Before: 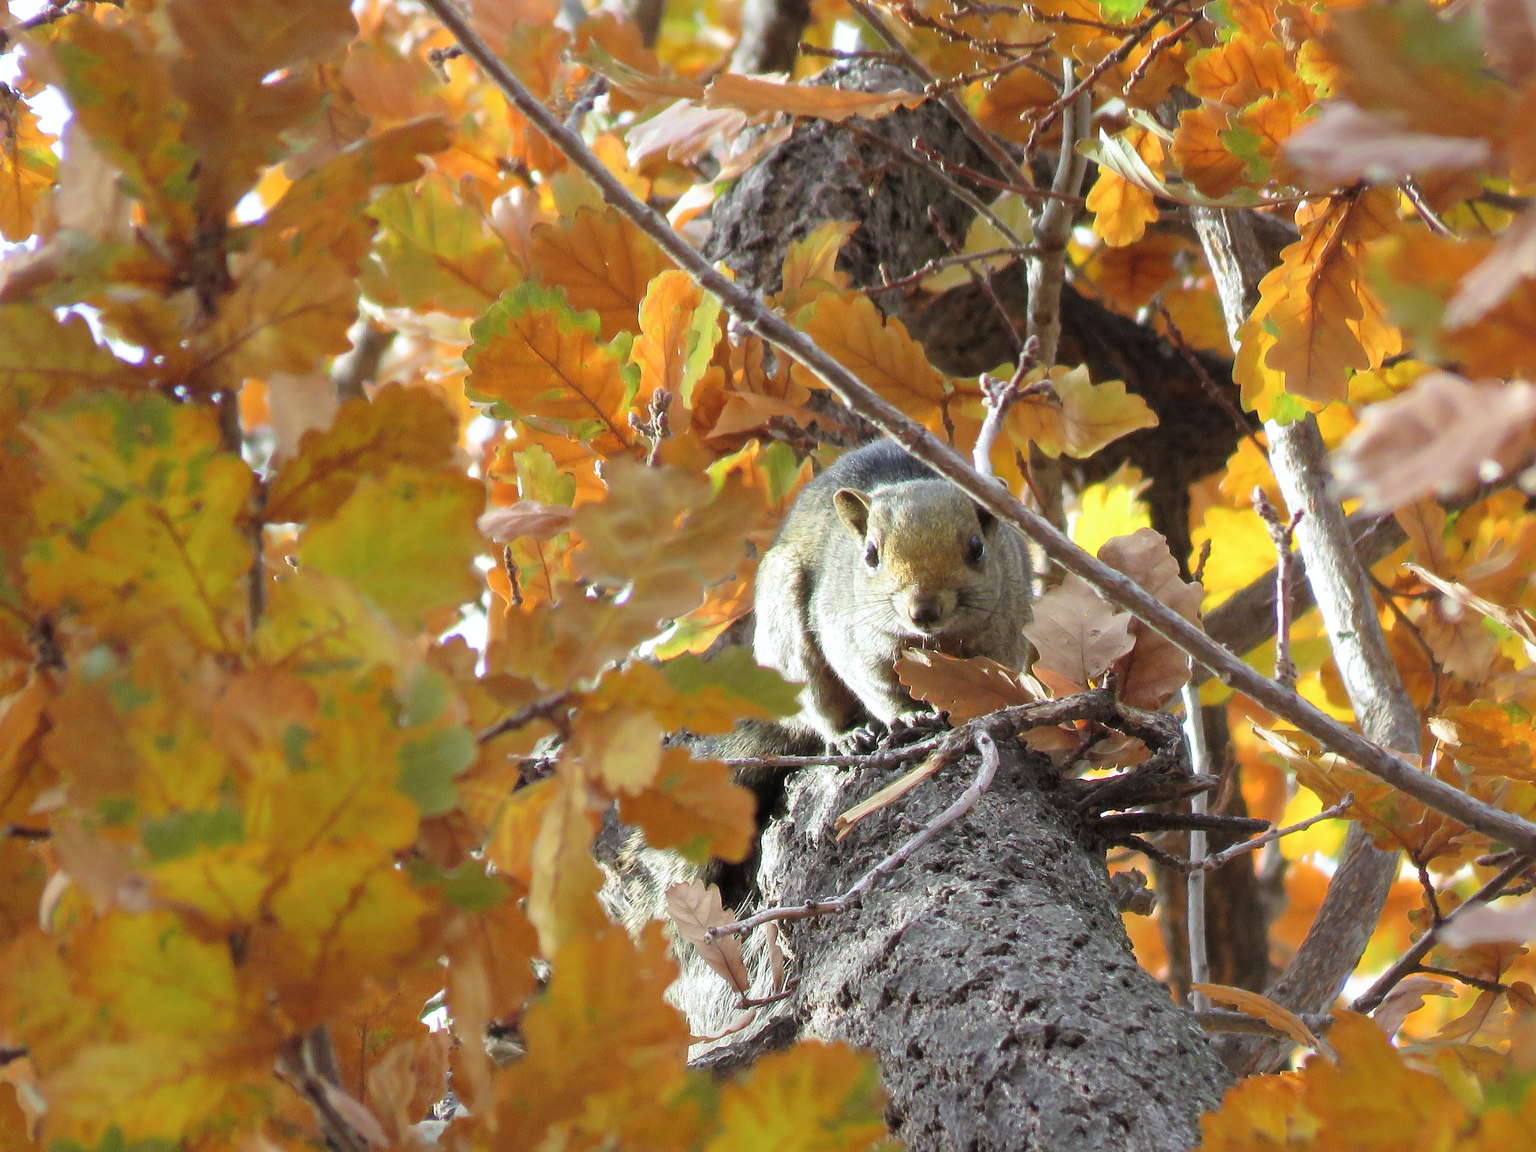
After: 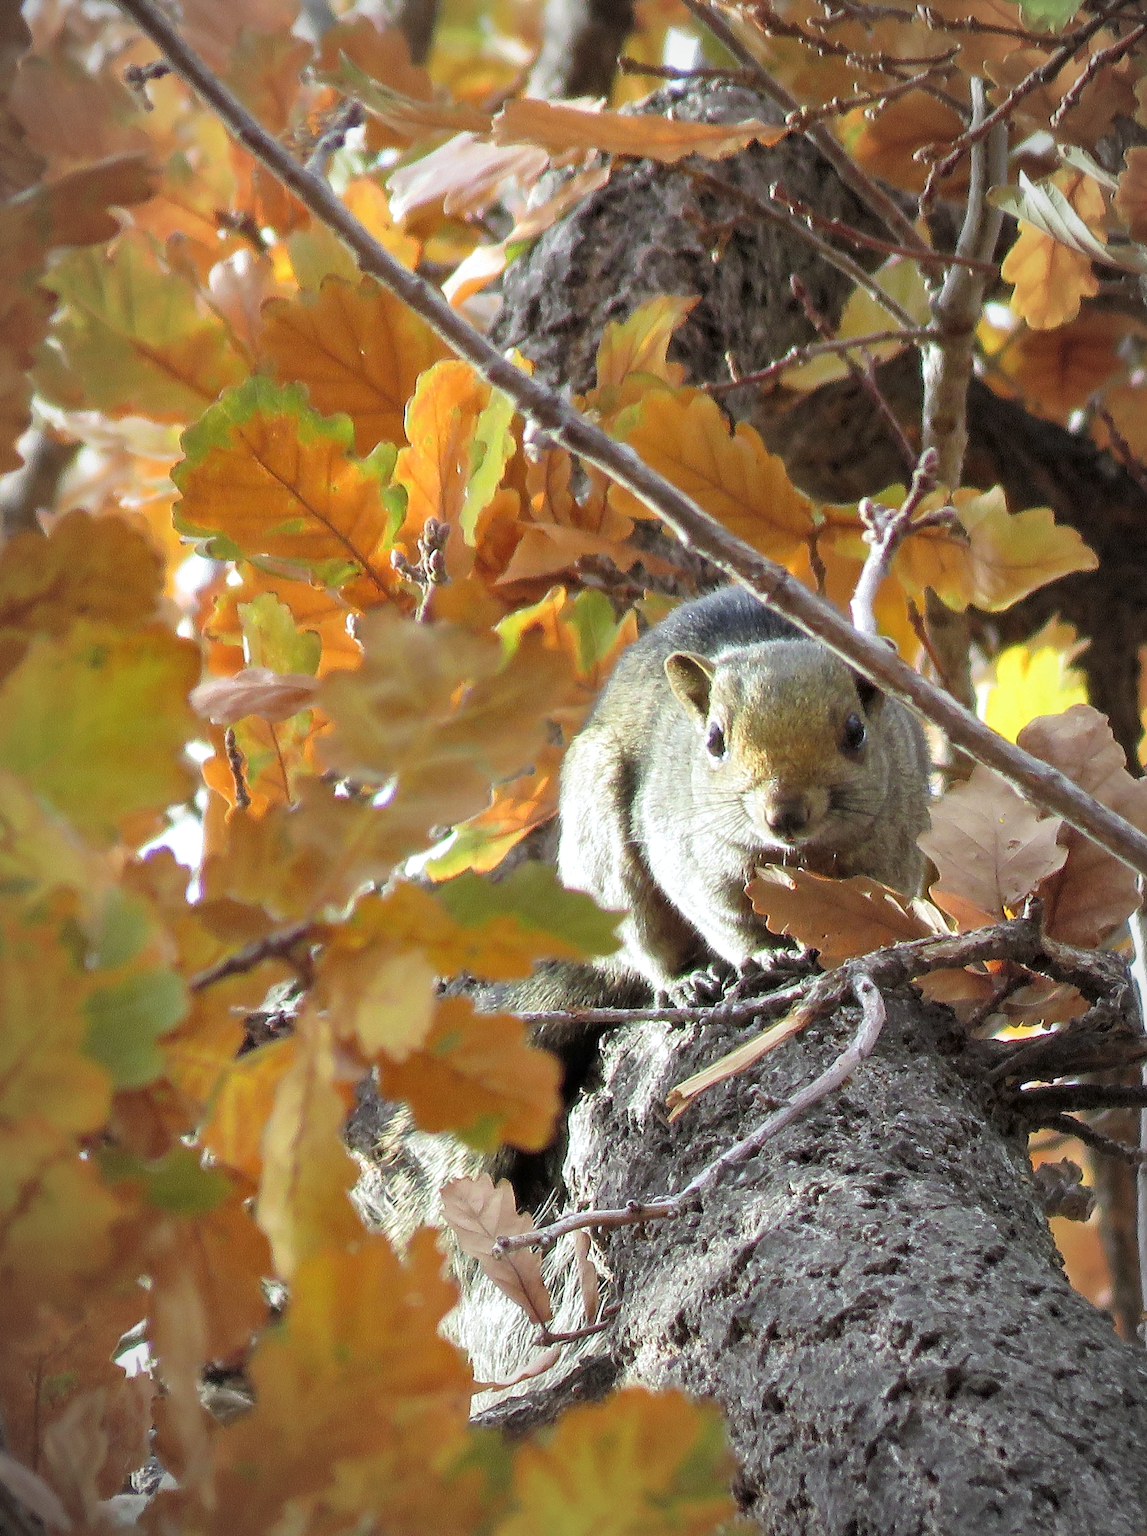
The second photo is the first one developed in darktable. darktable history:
crop: left 21.853%, right 22.114%, bottom 0.015%
vignetting: fall-off radius 59.68%, automatic ratio true
contrast equalizer: octaves 7, y [[0.506, 0.531, 0.562, 0.606, 0.638, 0.669], [0.5 ×6], [0.5 ×6], [0 ×6], [0 ×6]], mix 0.156
tone equalizer: -8 EV -0.546 EV, edges refinement/feathering 500, mask exposure compensation -1.57 EV, preserve details no
